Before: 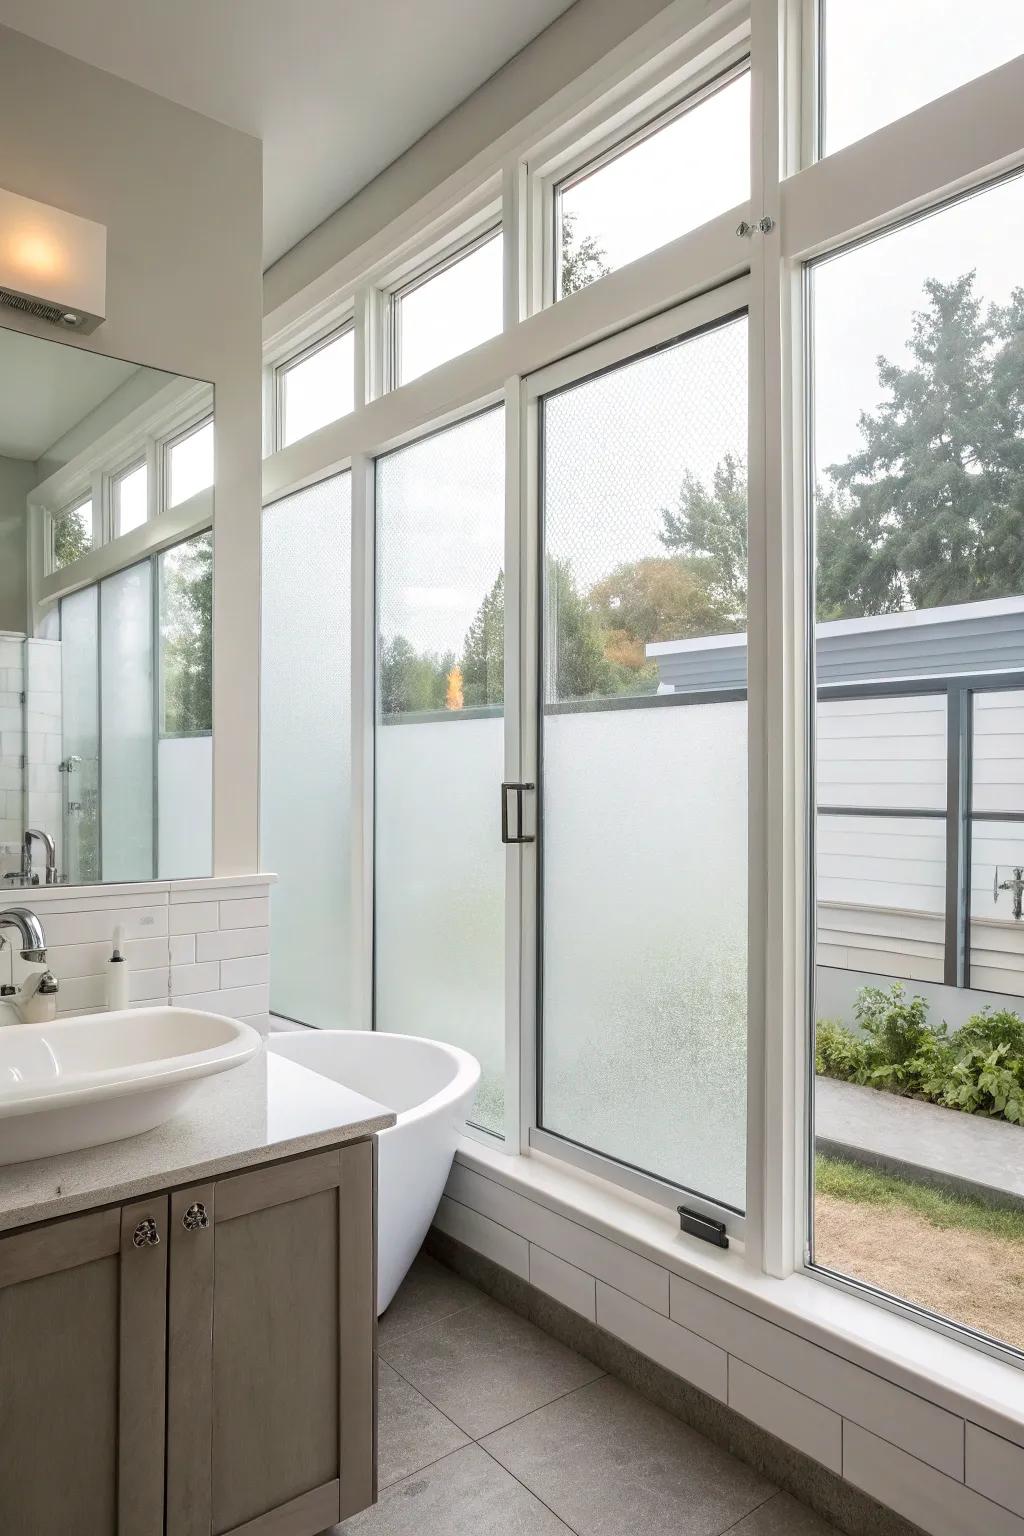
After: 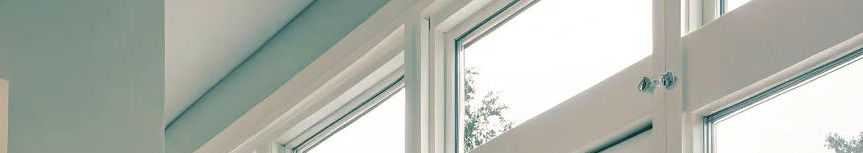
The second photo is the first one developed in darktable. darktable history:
crop and rotate: left 9.644%, top 9.491%, right 6.021%, bottom 80.509%
split-toning: shadows › hue 186.43°, highlights › hue 49.29°, compress 30.29%
